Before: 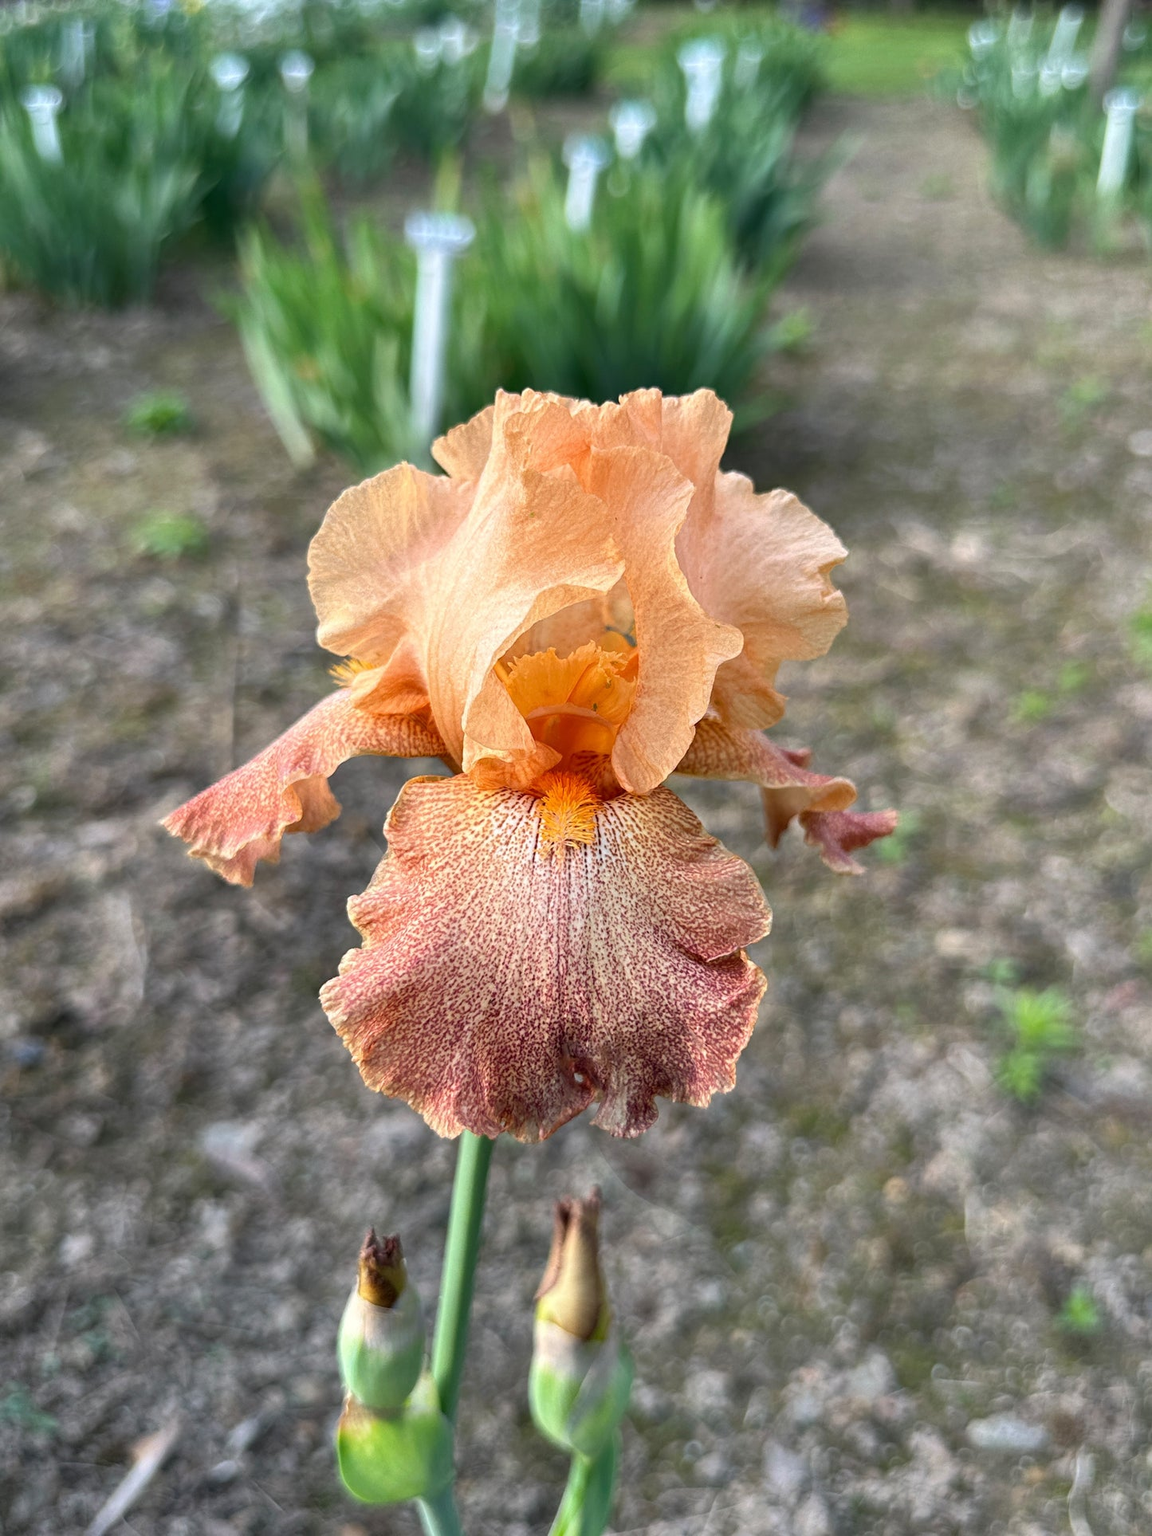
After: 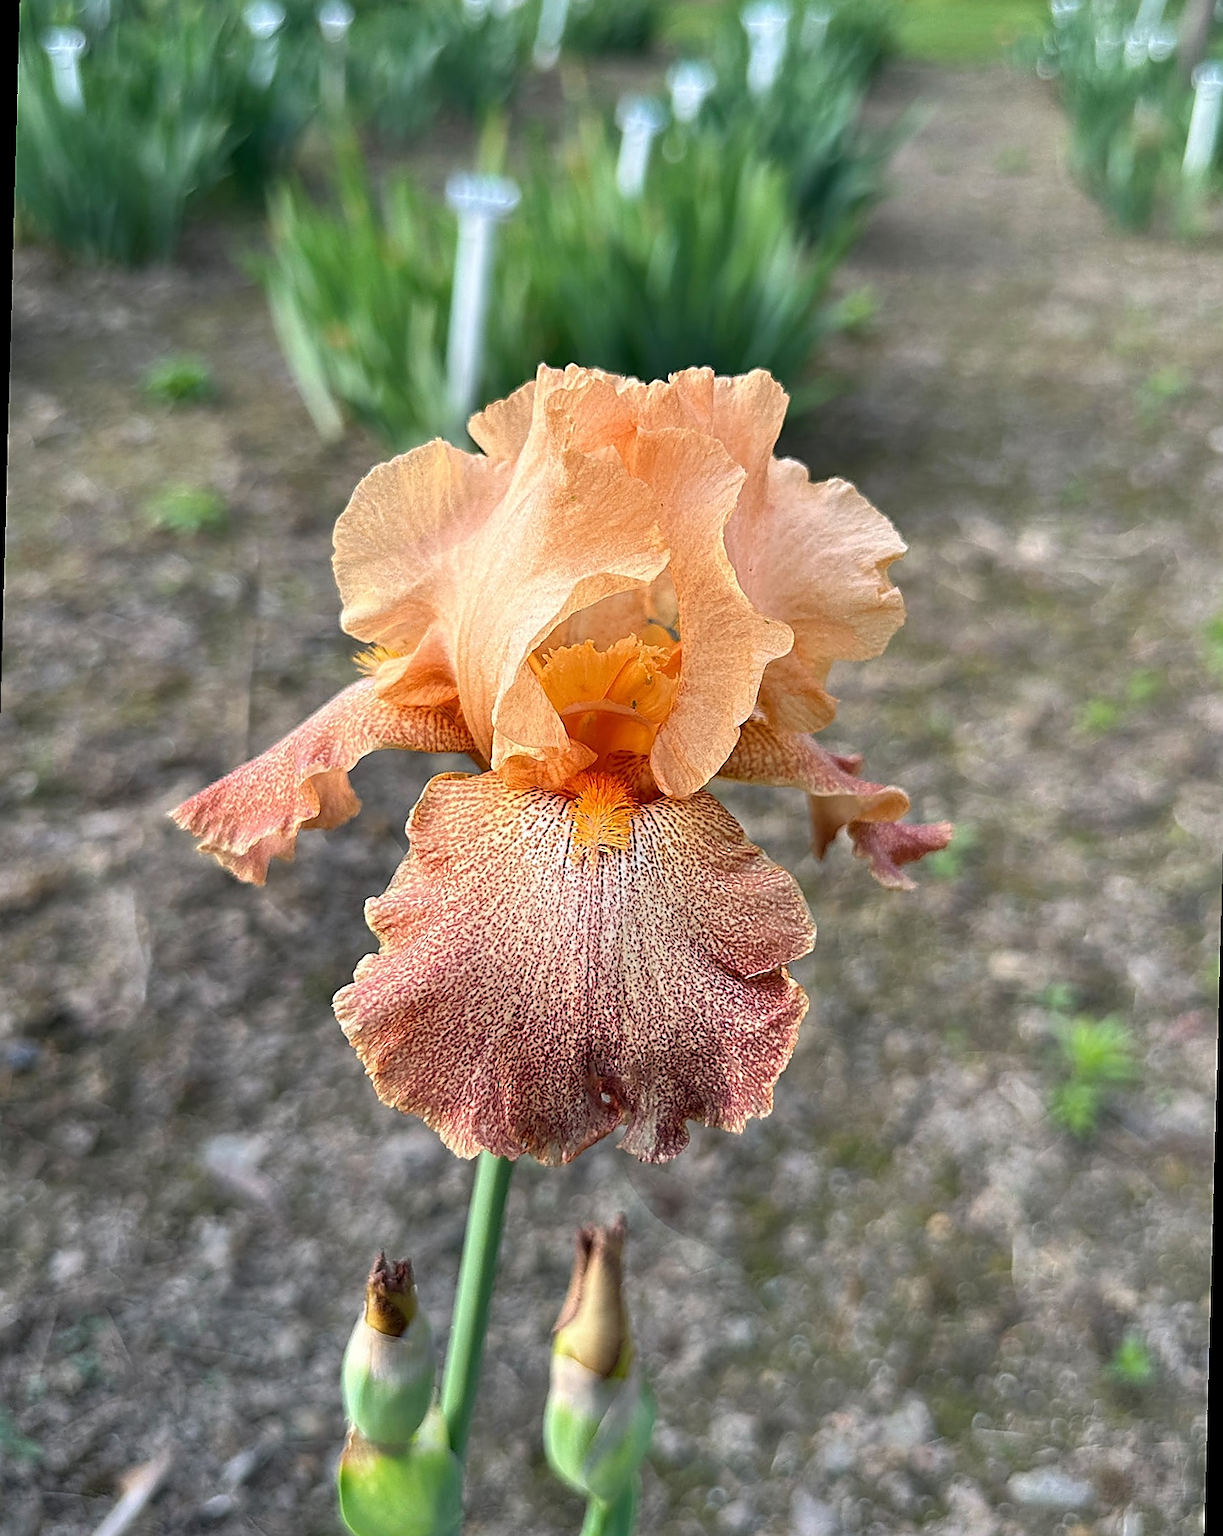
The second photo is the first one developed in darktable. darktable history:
rotate and perspective: rotation 1.57°, crop left 0.018, crop right 0.982, crop top 0.039, crop bottom 0.961
sharpen: radius 1.4, amount 1.25, threshold 0.7
